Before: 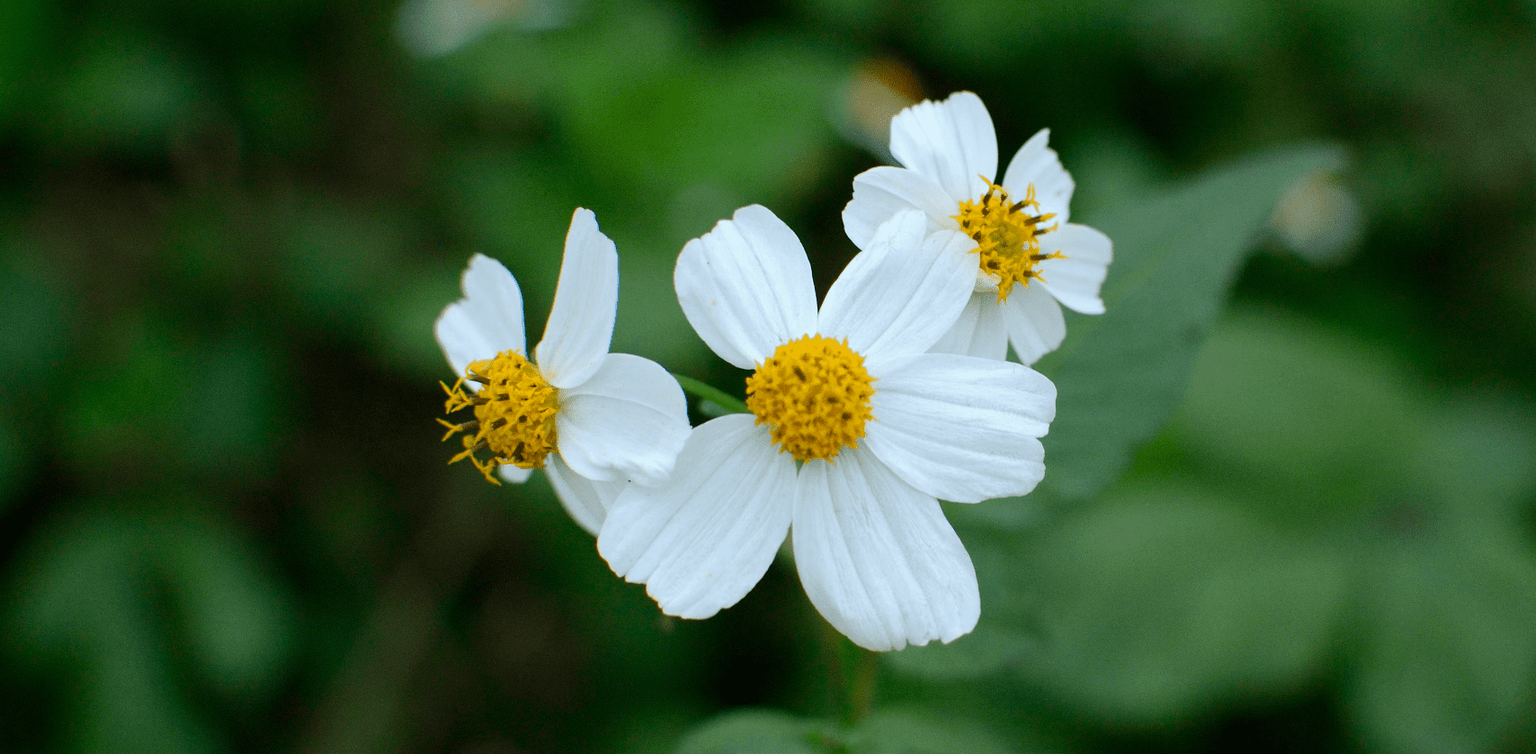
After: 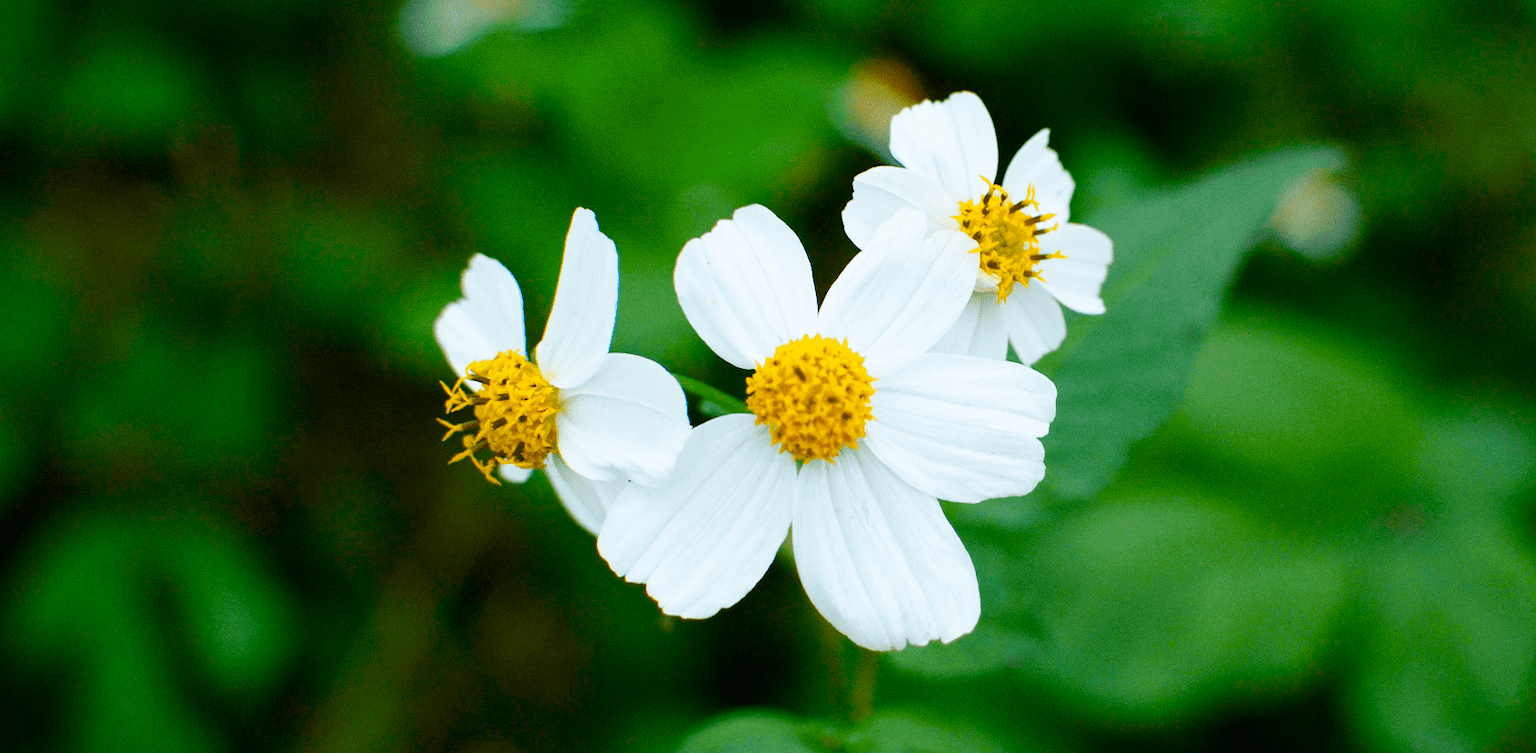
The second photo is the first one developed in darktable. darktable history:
base curve: curves: ch0 [(0, 0) (0.579, 0.807) (1, 1)], preserve colors none
color balance rgb: perceptual saturation grading › global saturation 35%, perceptual saturation grading › highlights -25%, perceptual saturation grading › shadows 50%
